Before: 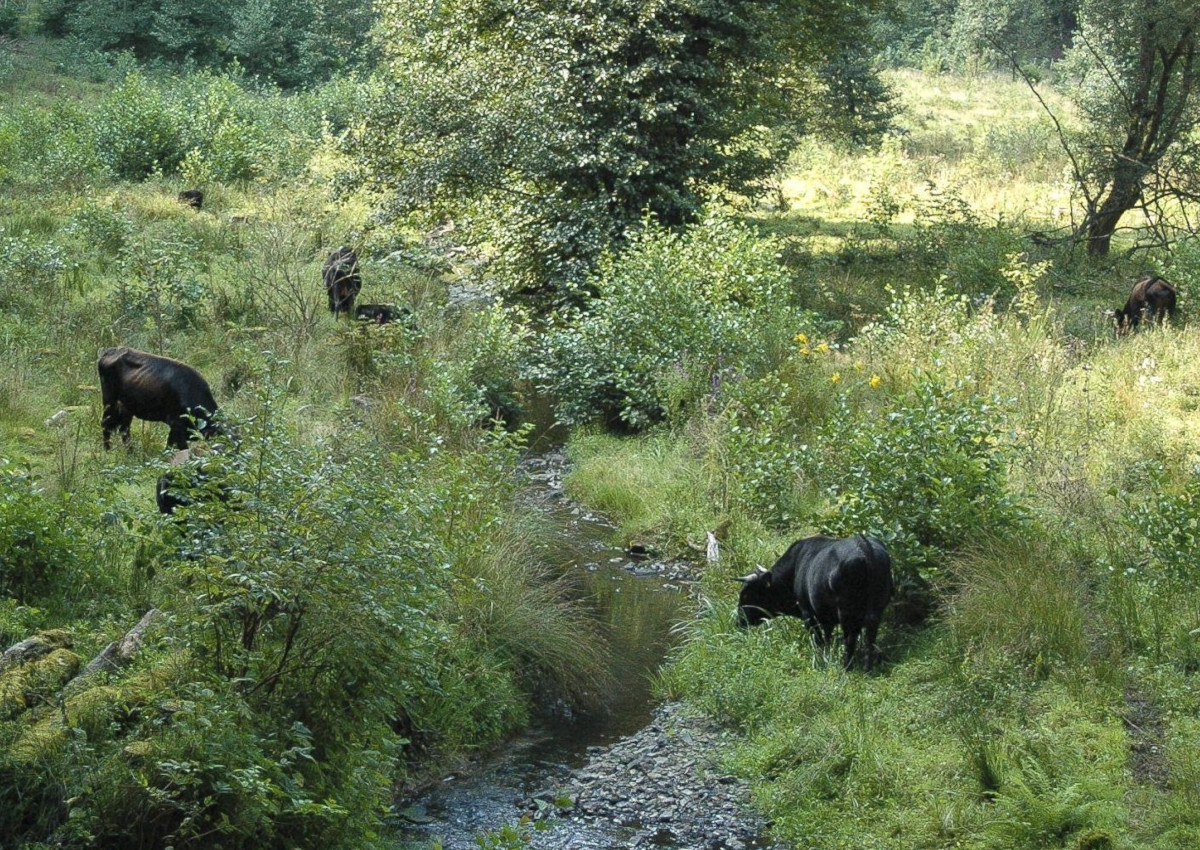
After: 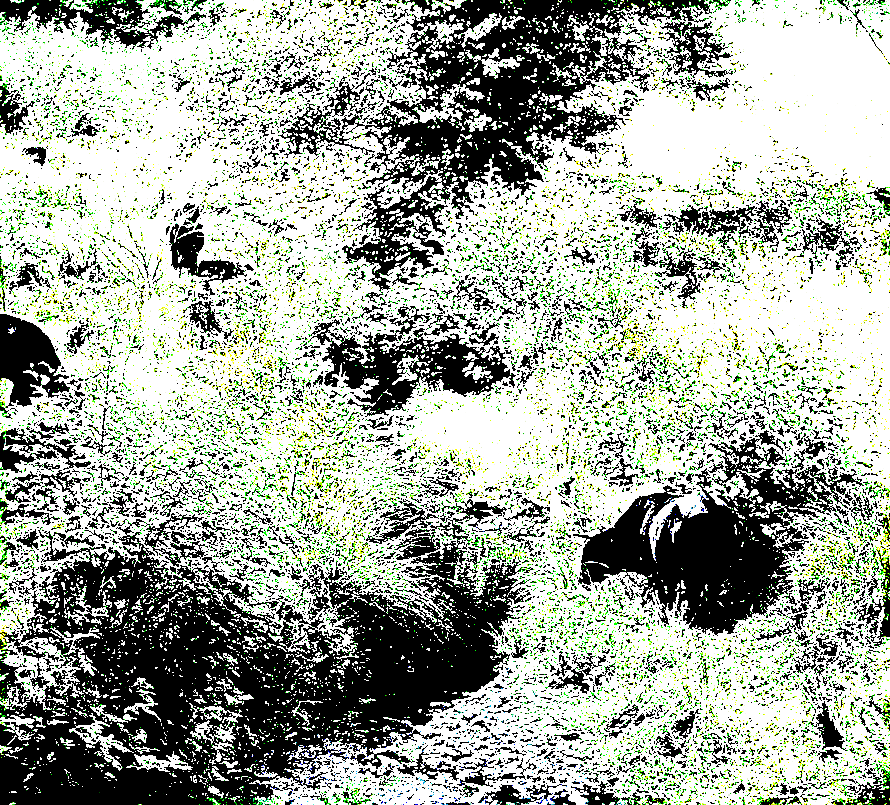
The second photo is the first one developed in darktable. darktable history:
sharpen: radius 2.676, amount 0.669
exposure: black level correction 0.1, exposure 3 EV, compensate highlight preservation false
crop and rotate: left 13.15%, top 5.251%, right 12.609%
split-toning: shadows › hue 290.82°, shadows › saturation 0.34, highlights › saturation 0.38, balance 0, compress 50%
